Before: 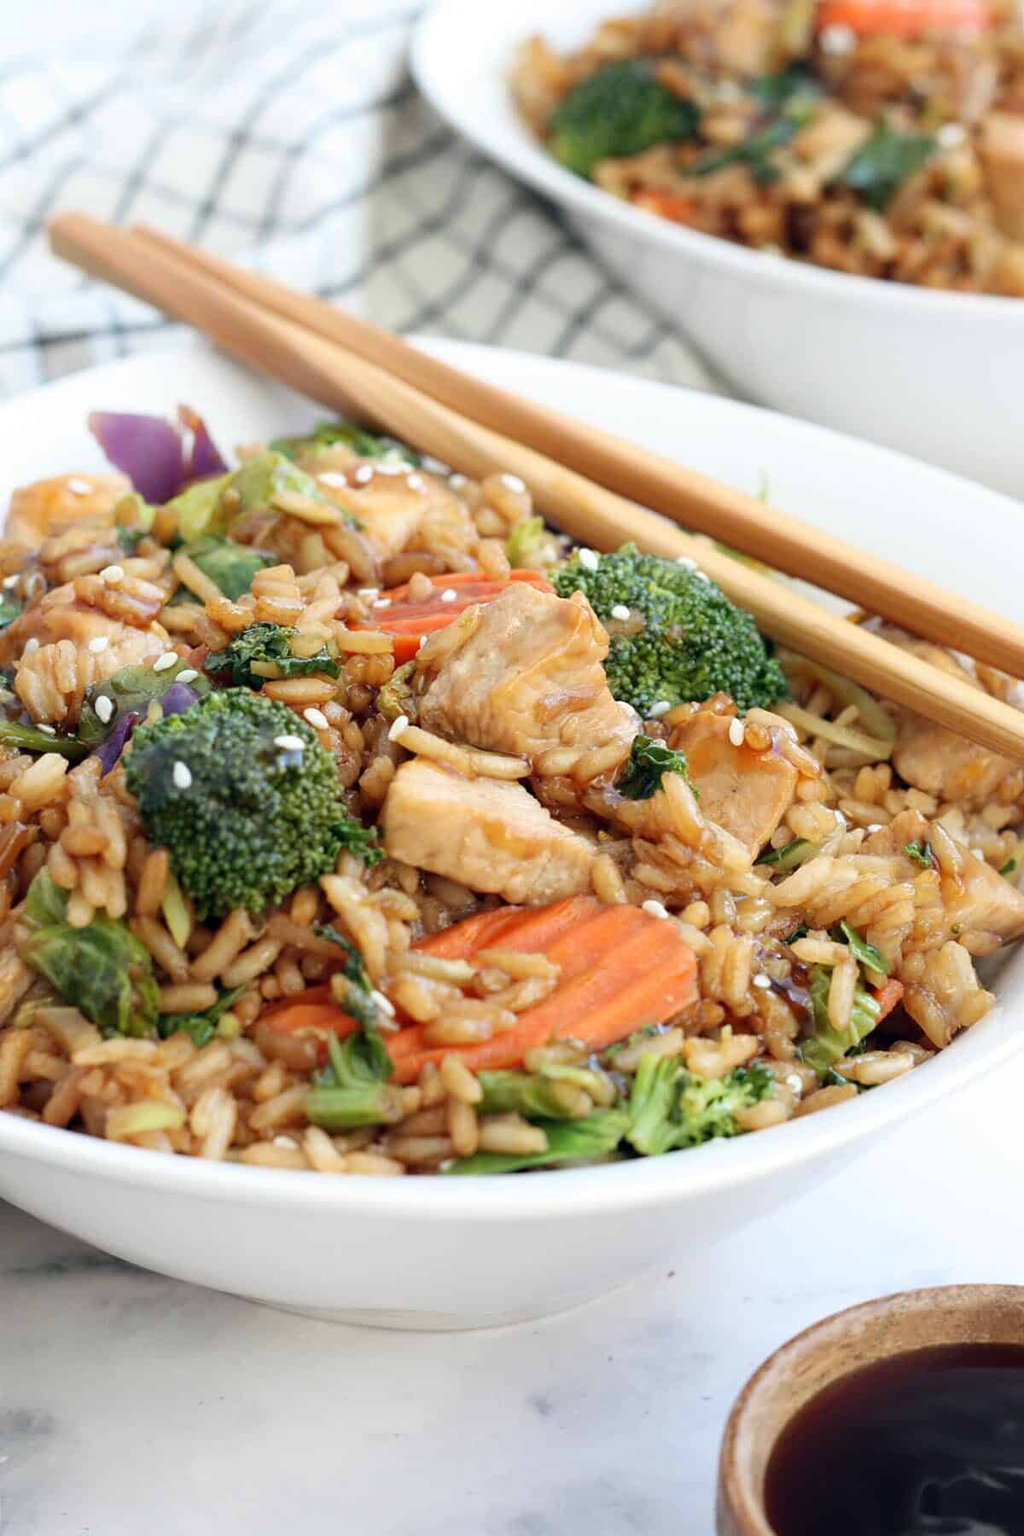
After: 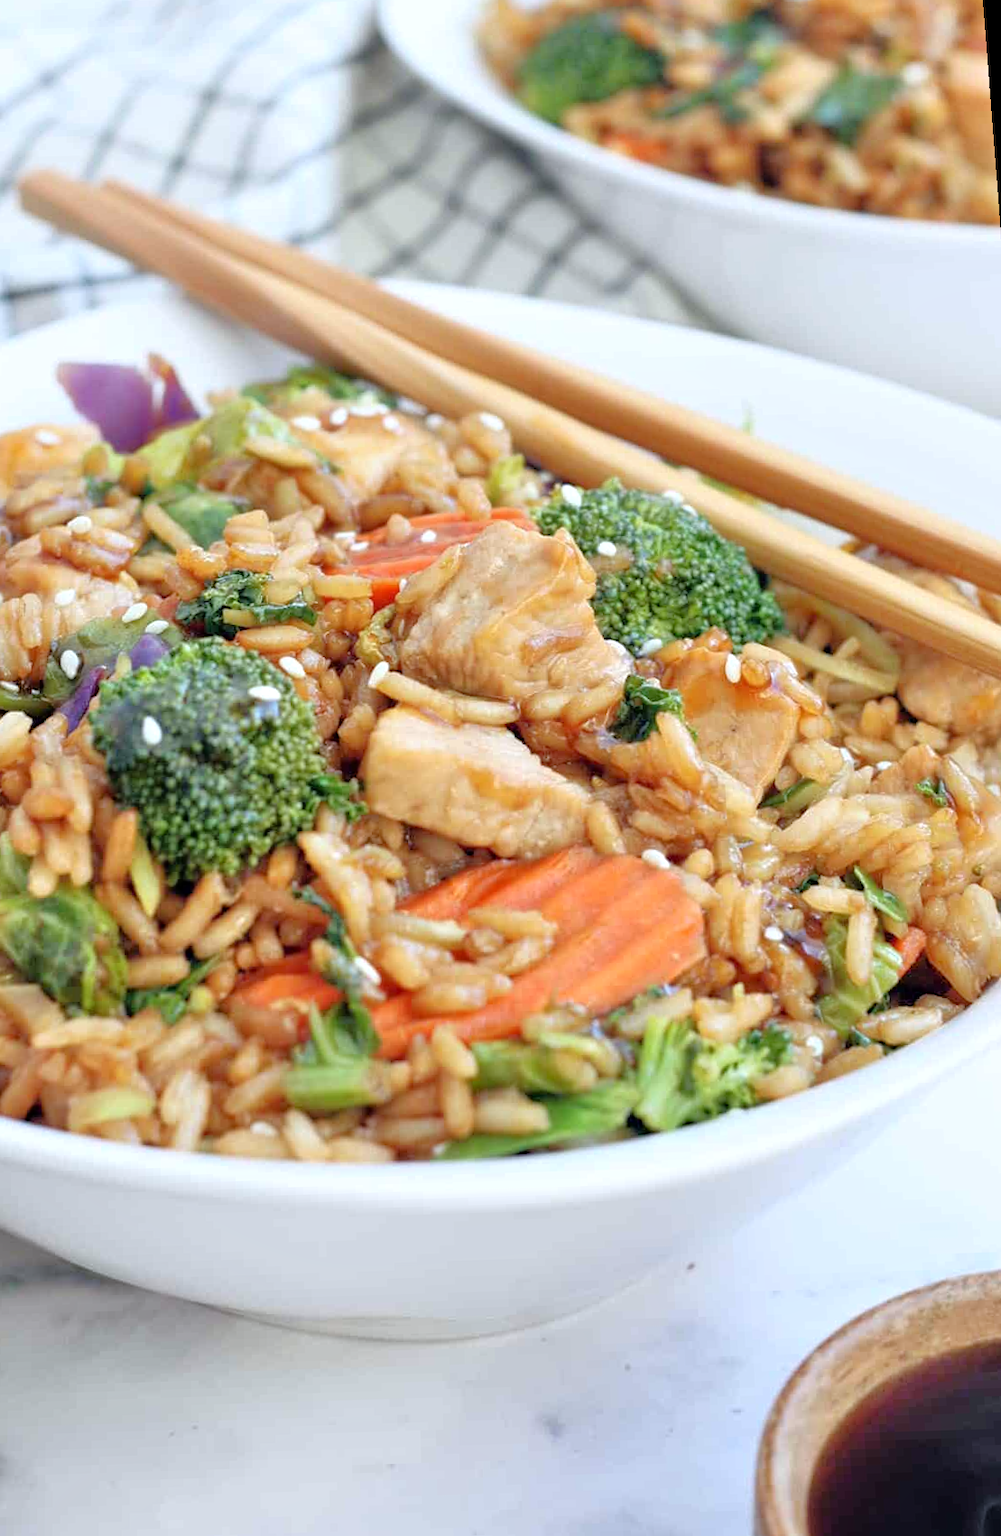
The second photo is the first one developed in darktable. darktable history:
tone equalizer: -7 EV 0.15 EV, -6 EV 0.6 EV, -5 EV 1.15 EV, -4 EV 1.33 EV, -3 EV 1.15 EV, -2 EV 0.6 EV, -1 EV 0.15 EV, mask exposure compensation -0.5 EV
rotate and perspective: rotation -1.68°, lens shift (vertical) -0.146, crop left 0.049, crop right 0.912, crop top 0.032, crop bottom 0.96
white balance: red 0.967, blue 1.049
